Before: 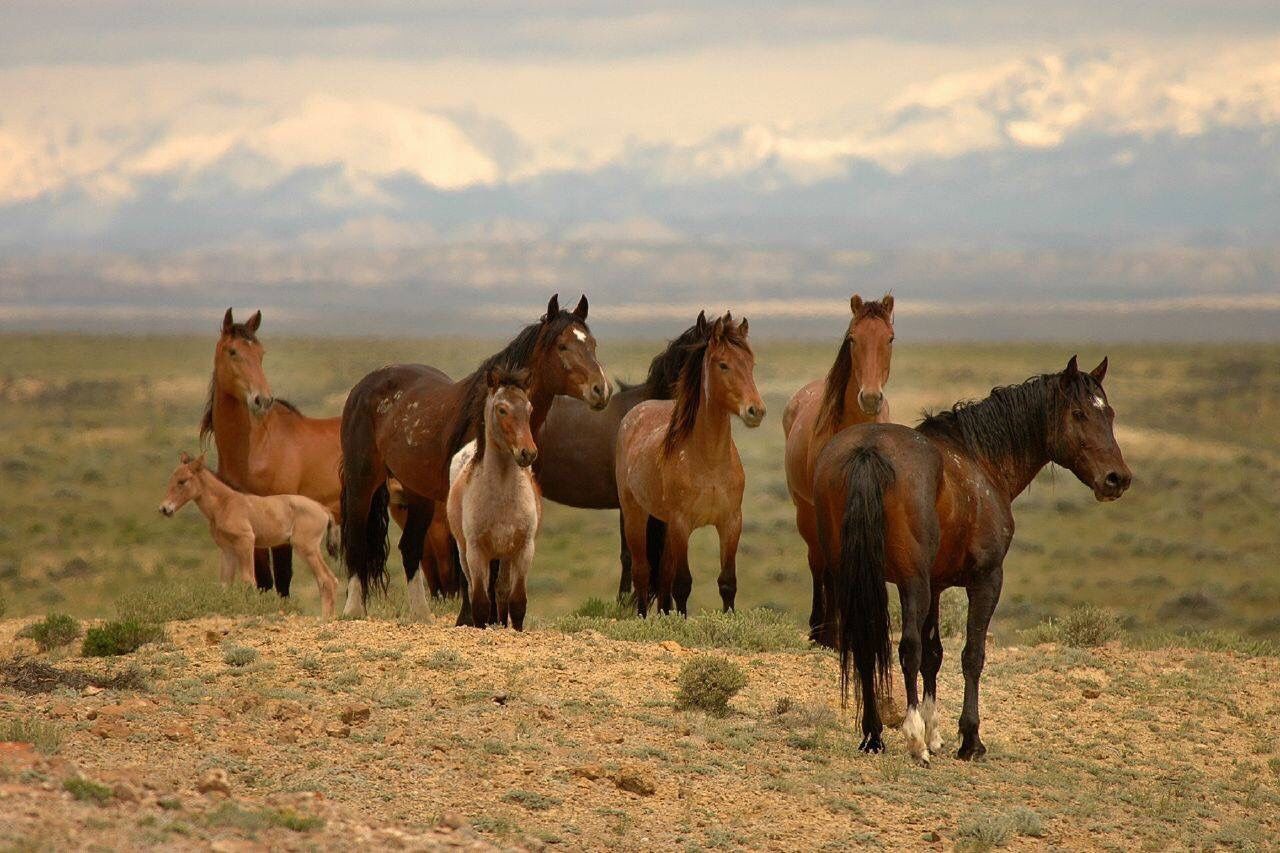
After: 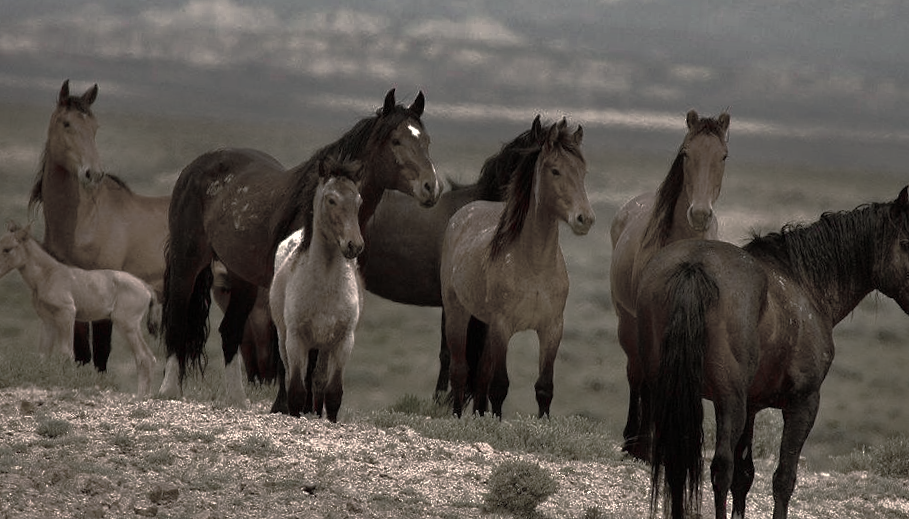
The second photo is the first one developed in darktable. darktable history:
crop and rotate: angle -3.98°, left 9.721%, top 20.78%, right 12.01%, bottom 12.085%
shadows and highlights: radius 117, shadows 41.72, highlights -62.28, soften with gaussian
color zones: curves: ch0 [(0, 0.6) (0.129, 0.585) (0.193, 0.596) (0.429, 0.5) (0.571, 0.5) (0.714, 0.5) (0.857, 0.5) (1, 0.6)]; ch1 [(0, 0.453) (0.112, 0.245) (0.213, 0.252) (0.429, 0.233) (0.571, 0.231) (0.683, 0.242) (0.857, 0.296) (1, 0.453)], mix 41.58%
color balance rgb: power › chroma 0.488%, power › hue 259.77°, perceptual saturation grading › global saturation 20%, perceptual saturation grading › highlights -50.354%, perceptual saturation grading › shadows 30.645%, global vibrance 20%
exposure: compensate highlight preservation false
base curve: curves: ch0 [(0, 0) (0.564, 0.291) (0.802, 0.731) (1, 1)], preserve colors none
velvia: on, module defaults
